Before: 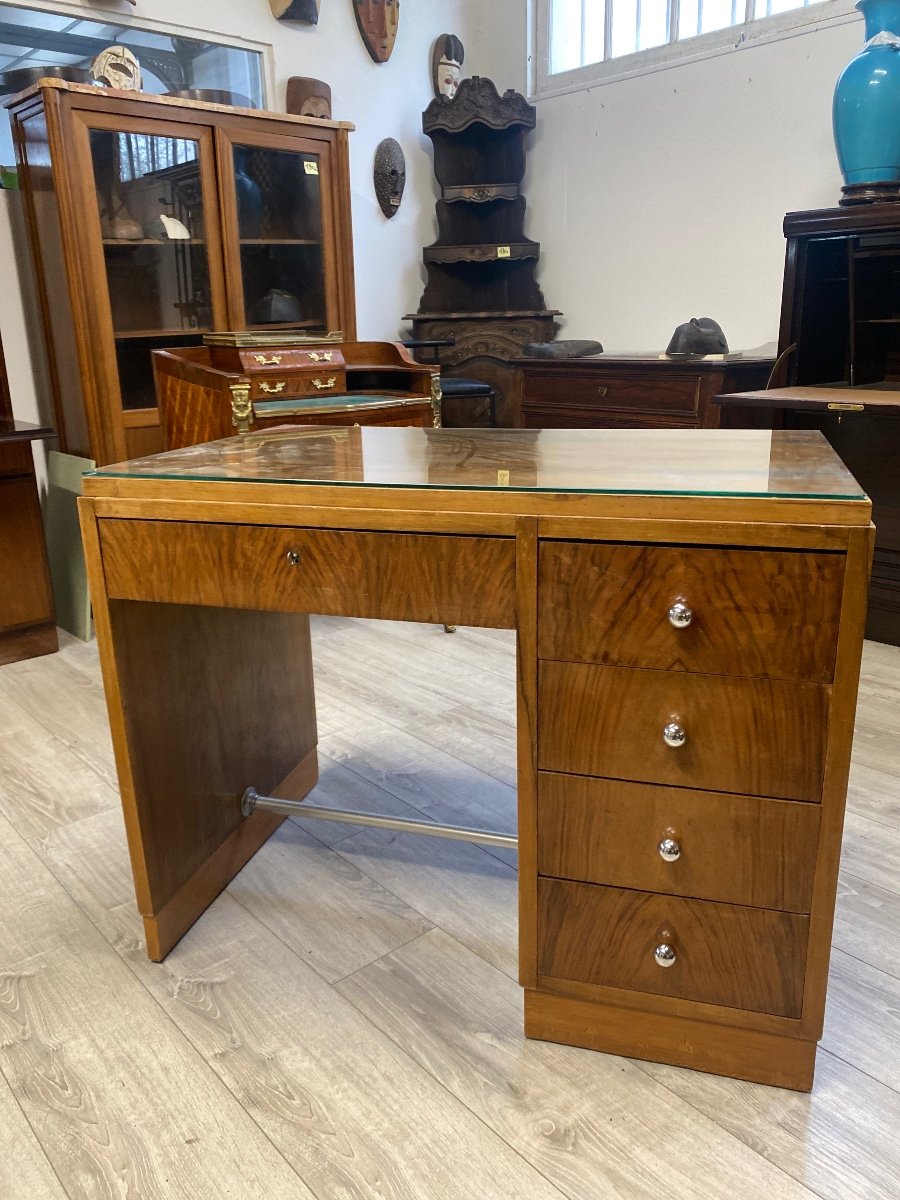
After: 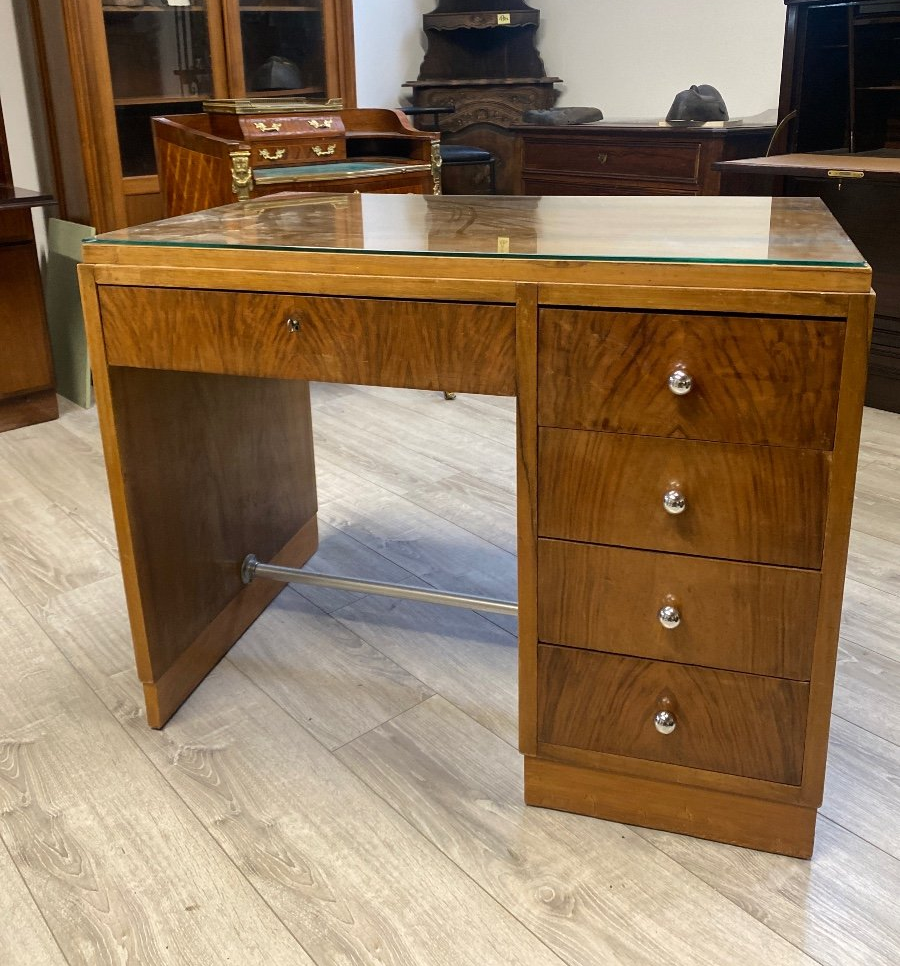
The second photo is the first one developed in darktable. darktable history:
crop and rotate: top 19.426%
